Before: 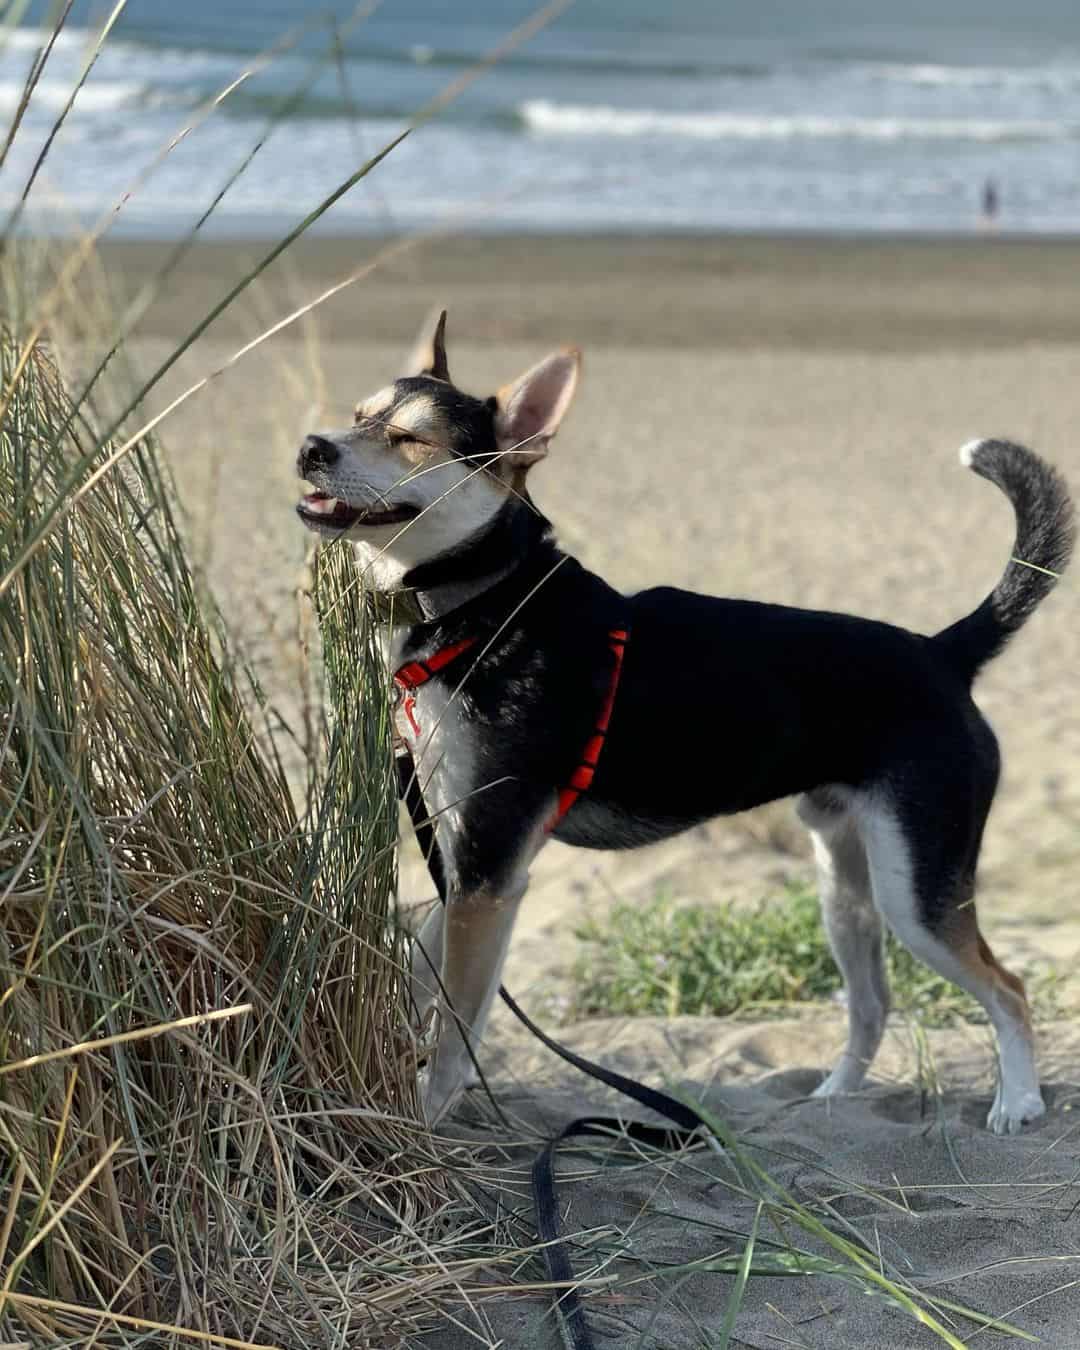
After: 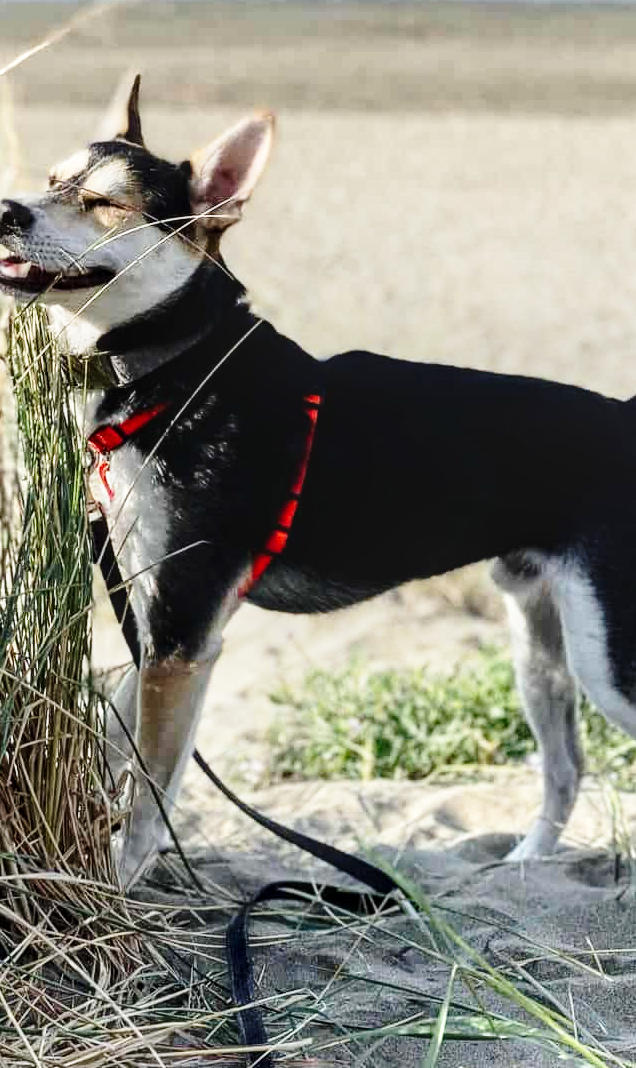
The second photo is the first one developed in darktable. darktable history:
crop and rotate: left 28.338%, top 17.532%, right 12.698%, bottom 3.318%
base curve: curves: ch0 [(0, 0) (0.028, 0.03) (0.121, 0.232) (0.46, 0.748) (0.859, 0.968) (1, 1)], preserve colors none
color calibration: gray › normalize channels true, illuminant same as pipeline (D50), adaptation none (bypass), x 0.333, y 0.335, temperature 5012.05 K, gamut compression 0.003
local contrast: on, module defaults
contrast brightness saturation: contrast 0.141
